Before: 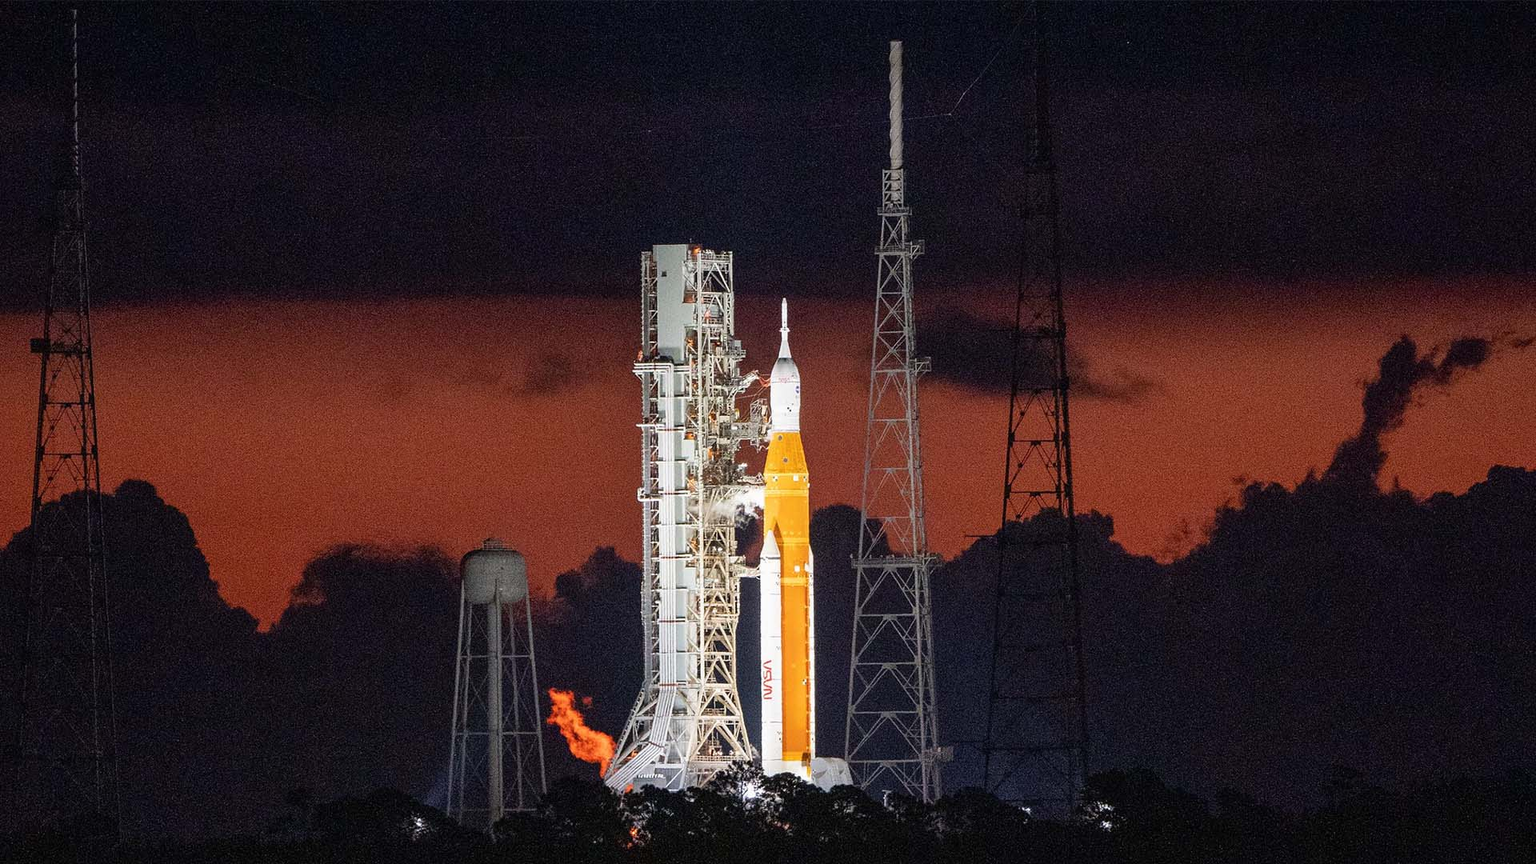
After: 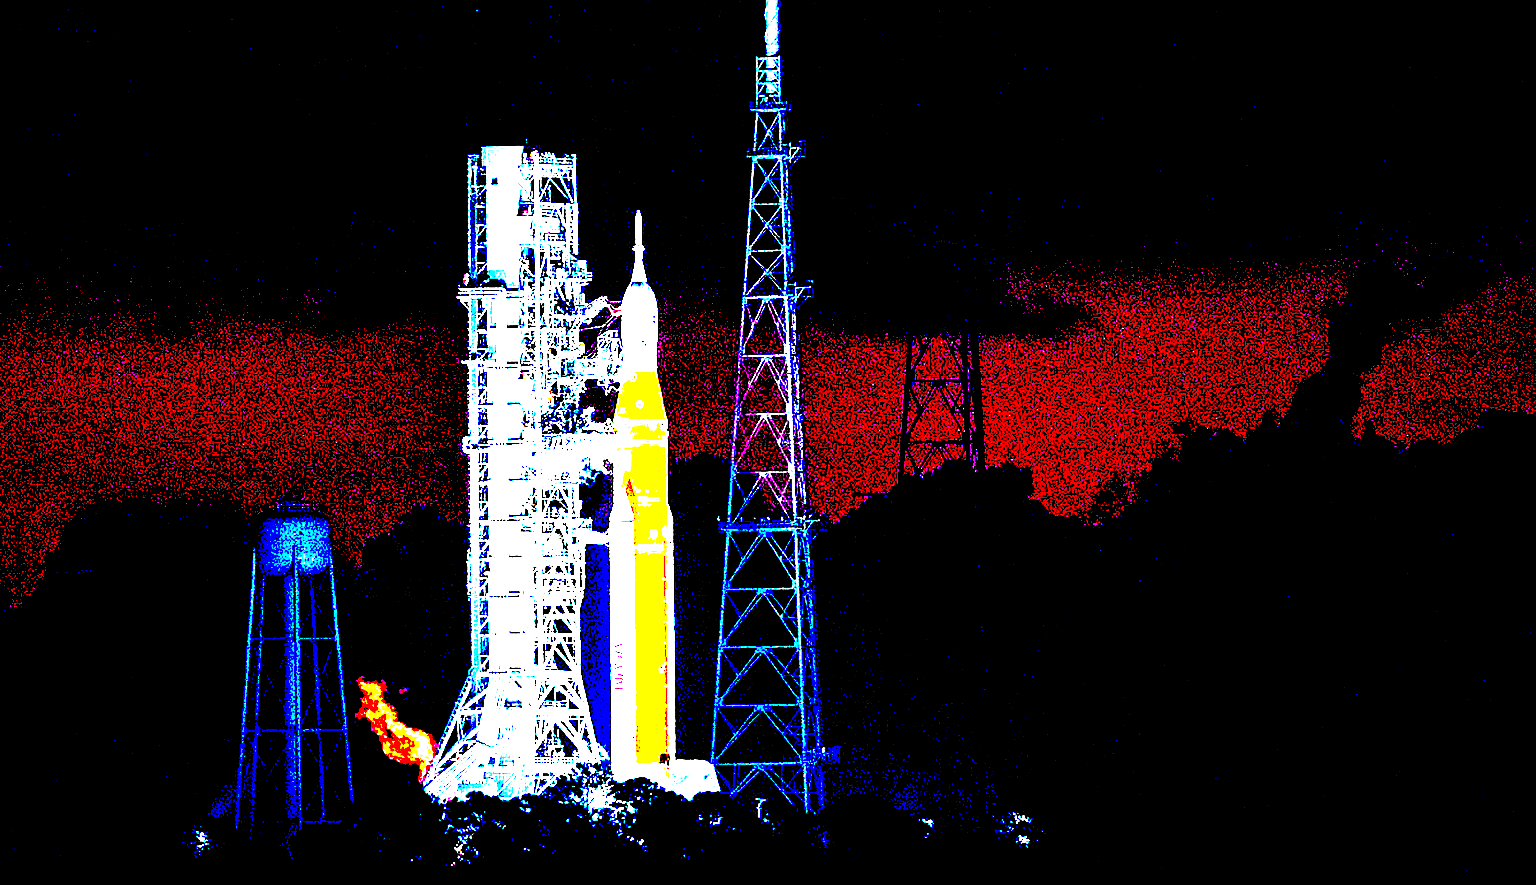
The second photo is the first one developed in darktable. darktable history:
exposure: black level correction 0.1, exposure 3 EV, compensate highlight preservation false
crop: left 16.315%, top 14.246%
white balance: red 0.766, blue 1.537
